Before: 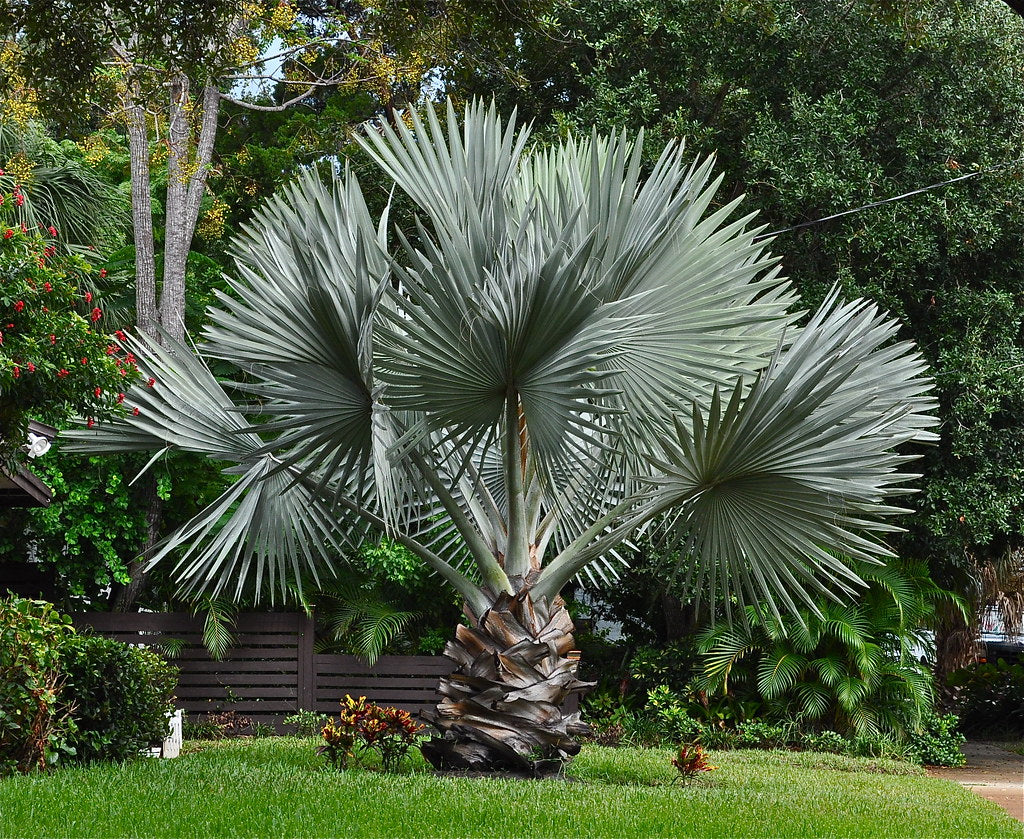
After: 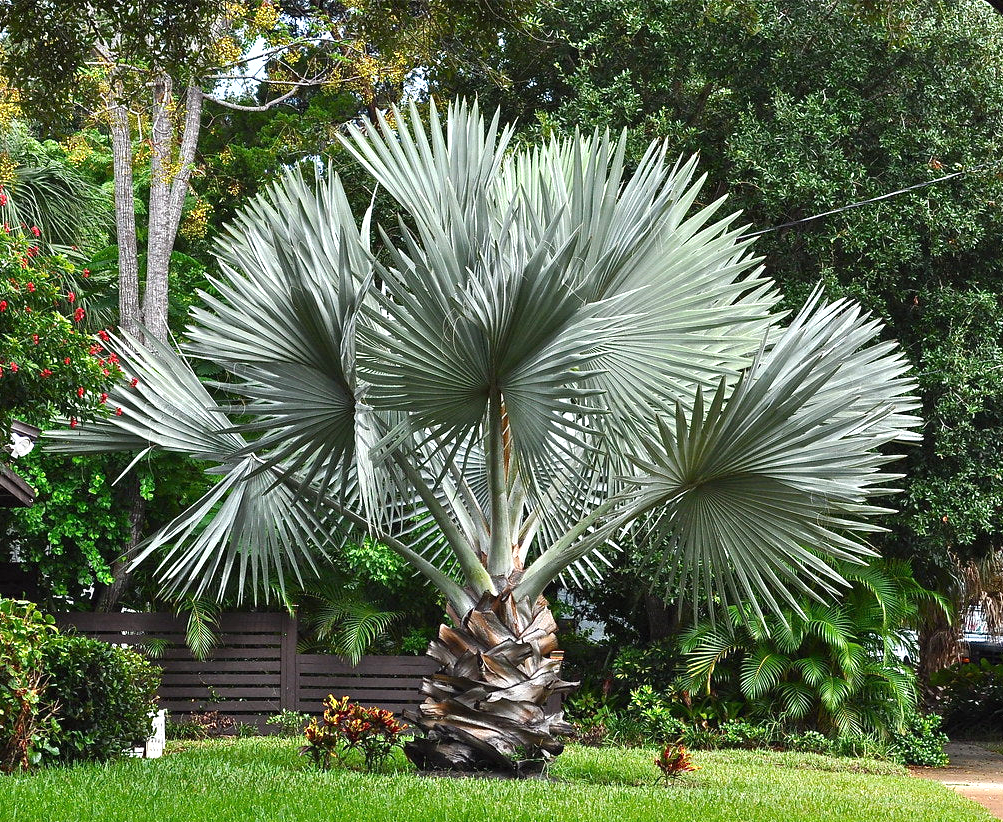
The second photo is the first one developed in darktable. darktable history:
crop: left 1.743%, right 0.268%, bottom 2.011%
exposure: black level correction 0, exposure 0.68 EV, compensate exposure bias true, compensate highlight preservation false
